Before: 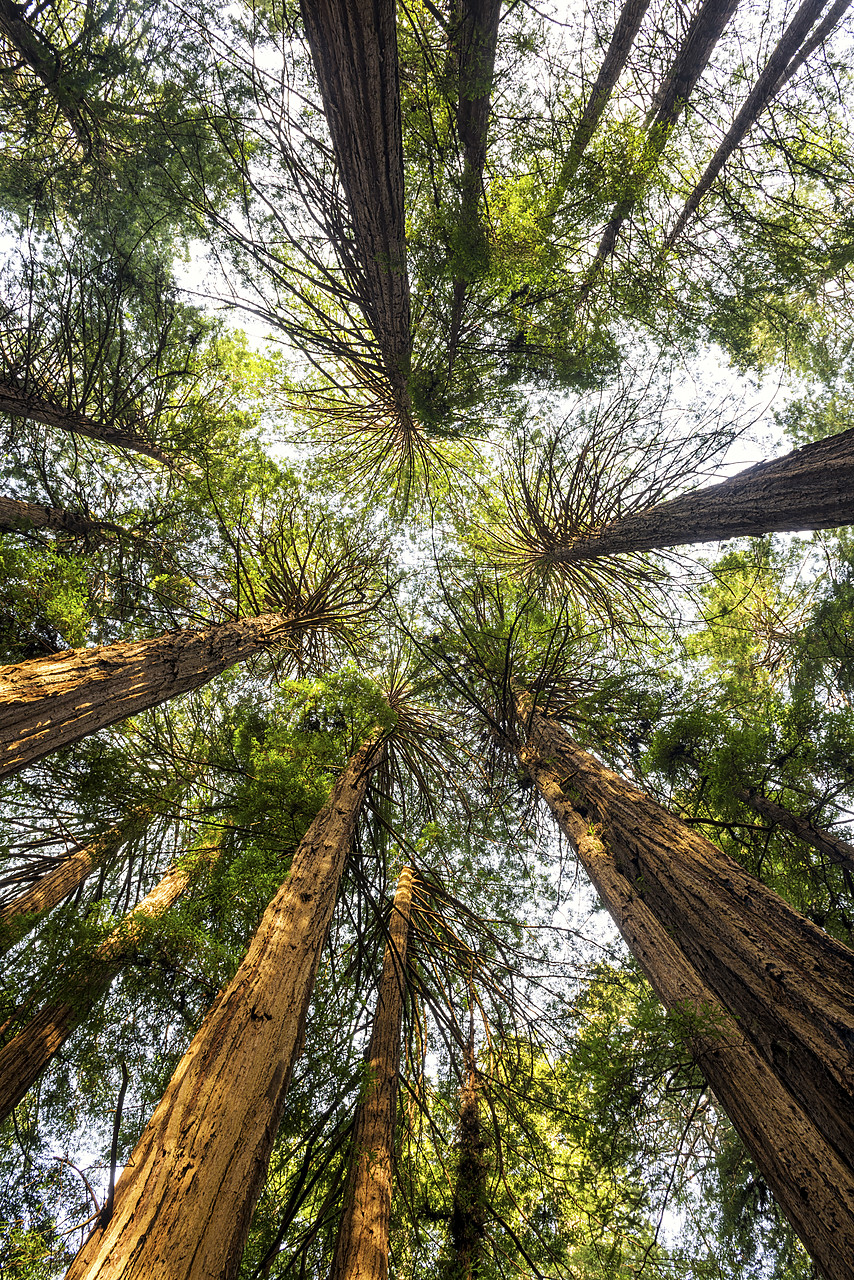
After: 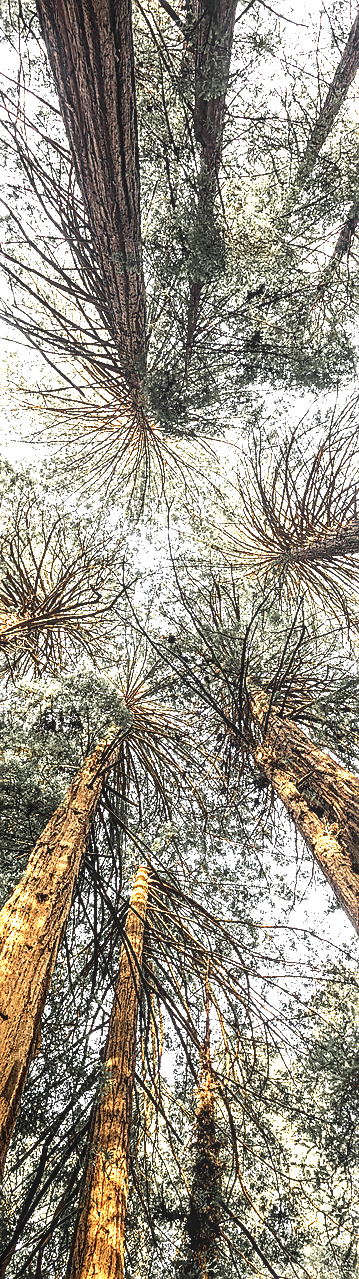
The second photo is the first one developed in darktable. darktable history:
contrast brightness saturation: contrast -0.077, brightness -0.04, saturation -0.115
sharpen: on, module defaults
tone equalizer: -8 EV -0.381 EV, -7 EV -0.401 EV, -6 EV -0.359 EV, -5 EV -0.243 EV, -3 EV 0.253 EV, -2 EV 0.328 EV, -1 EV 0.413 EV, +0 EV 0.393 EV, edges refinement/feathering 500, mask exposure compensation -1.57 EV, preserve details no
crop: left 30.993%, right 26.951%
exposure: black level correction 0, exposure 1.101 EV, compensate highlight preservation false
local contrast: on, module defaults
color zones: curves: ch1 [(0, 0.638) (0.193, 0.442) (0.286, 0.15) (0.429, 0.14) (0.571, 0.142) (0.714, 0.154) (0.857, 0.175) (1, 0.638)]
